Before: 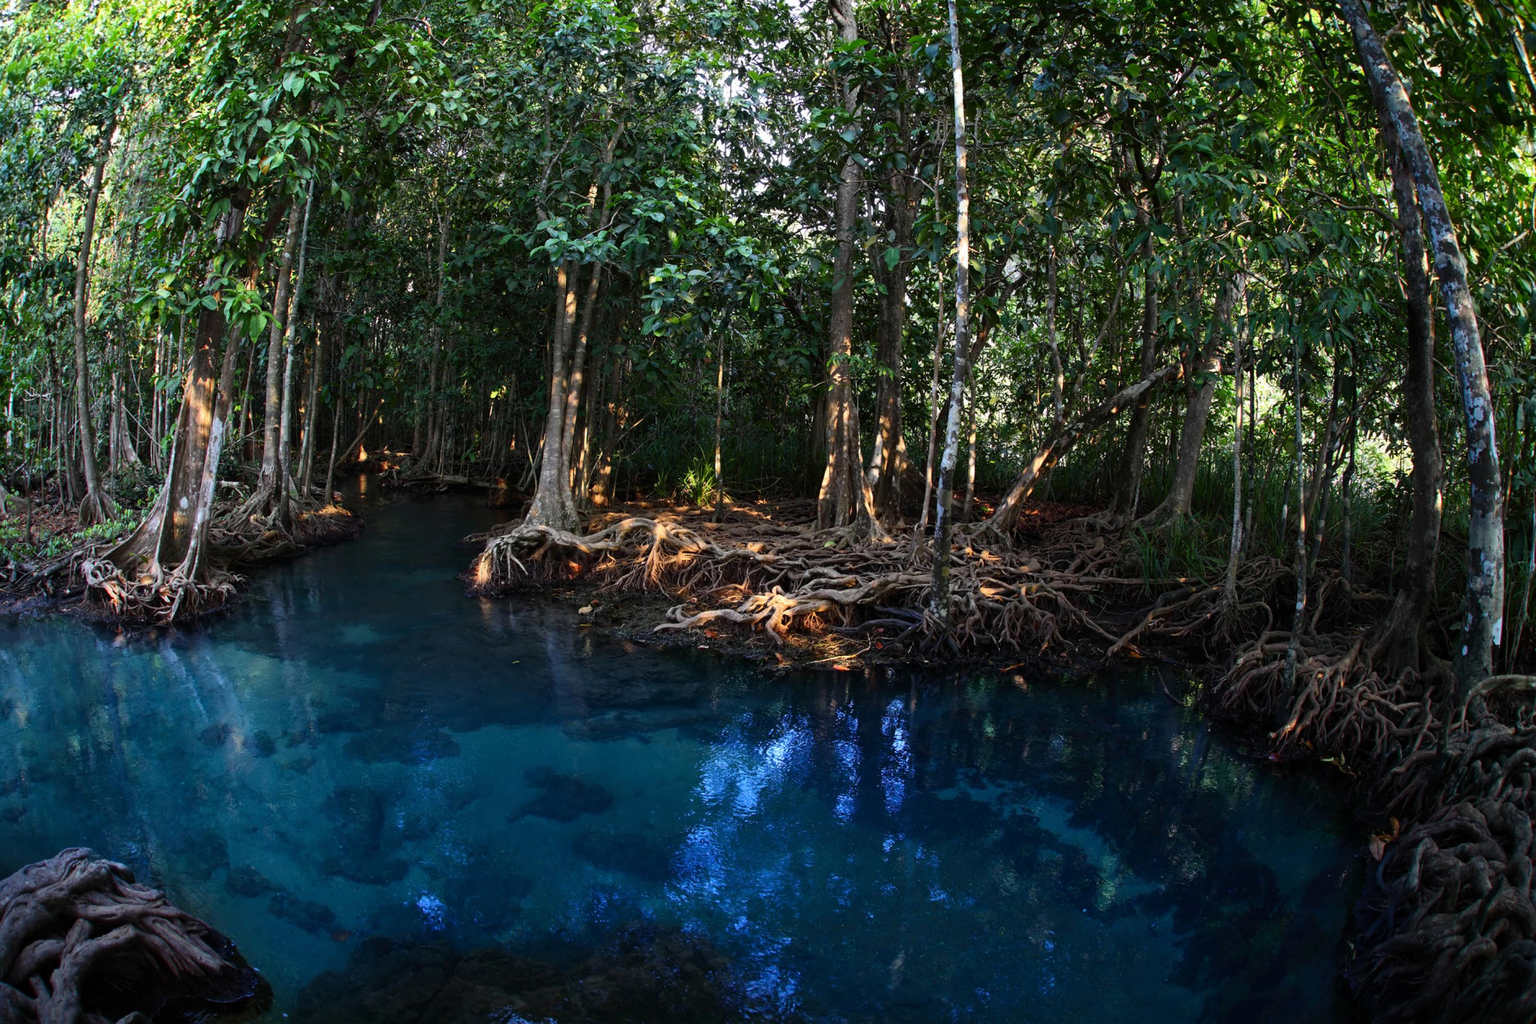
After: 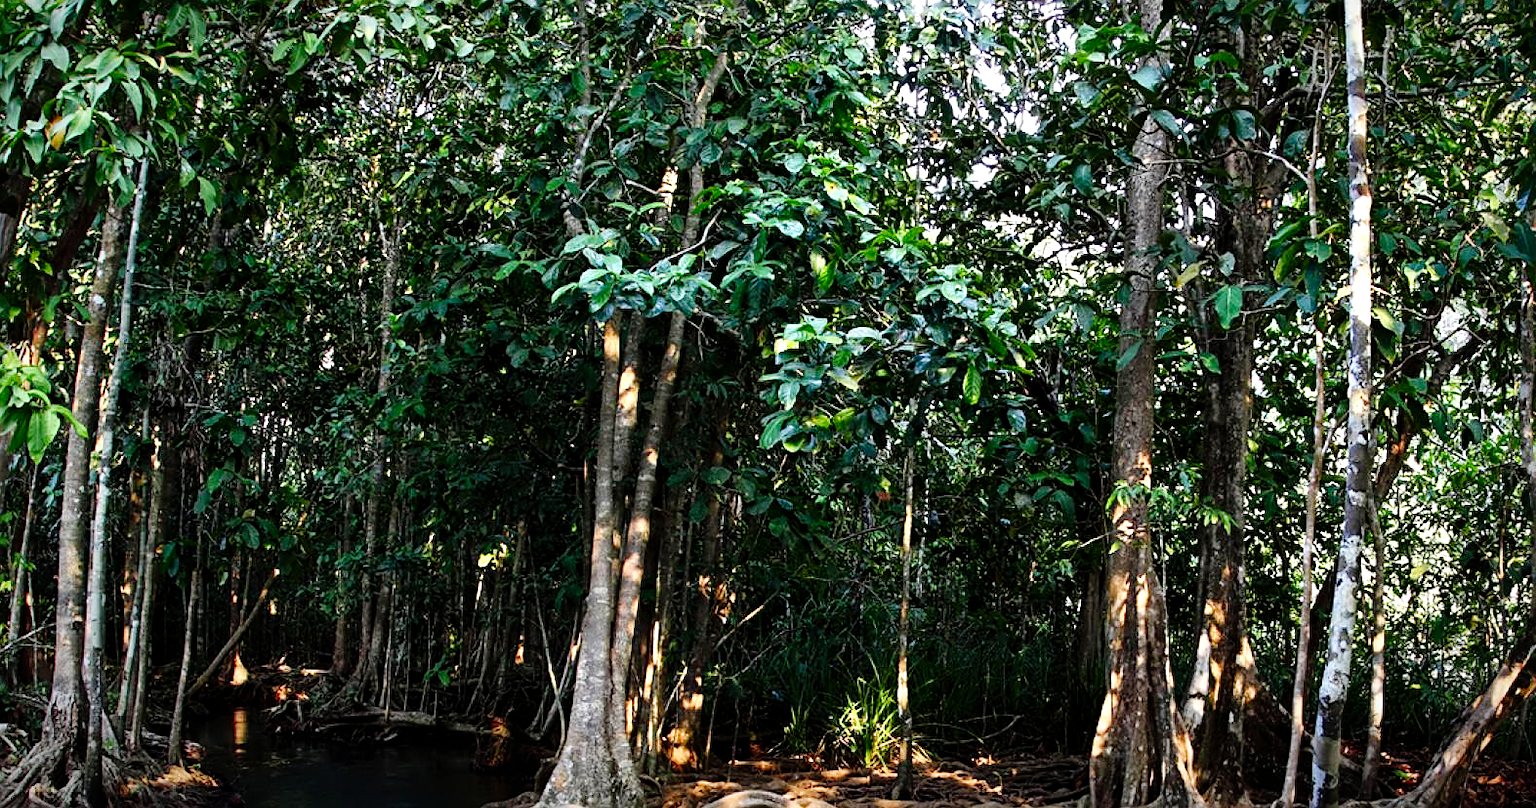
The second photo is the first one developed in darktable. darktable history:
exposure: exposure 0.61 EV, compensate highlight preservation false
sharpen: on, module defaults
crop: left 15.292%, top 9.288%, right 31.168%, bottom 48.42%
vignetting: fall-off radius 60.15%, saturation -0.027, center (0.039, -0.092), automatic ratio true
tone equalizer: edges refinement/feathering 500, mask exposure compensation -1.57 EV, preserve details no
tone curve: curves: ch0 [(0, 0) (0.003, 0.006) (0.011, 0.007) (0.025, 0.009) (0.044, 0.012) (0.069, 0.021) (0.1, 0.036) (0.136, 0.056) (0.177, 0.105) (0.224, 0.165) (0.277, 0.251) (0.335, 0.344) (0.399, 0.439) (0.468, 0.532) (0.543, 0.628) (0.623, 0.718) (0.709, 0.797) (0.801, 0.874) (0.898, 0.943) (1, 1)], preserve colors none
local contrast: mode bilateral grid, contrast 21, coarseness 50, detail 119%, midtone range 0.2
